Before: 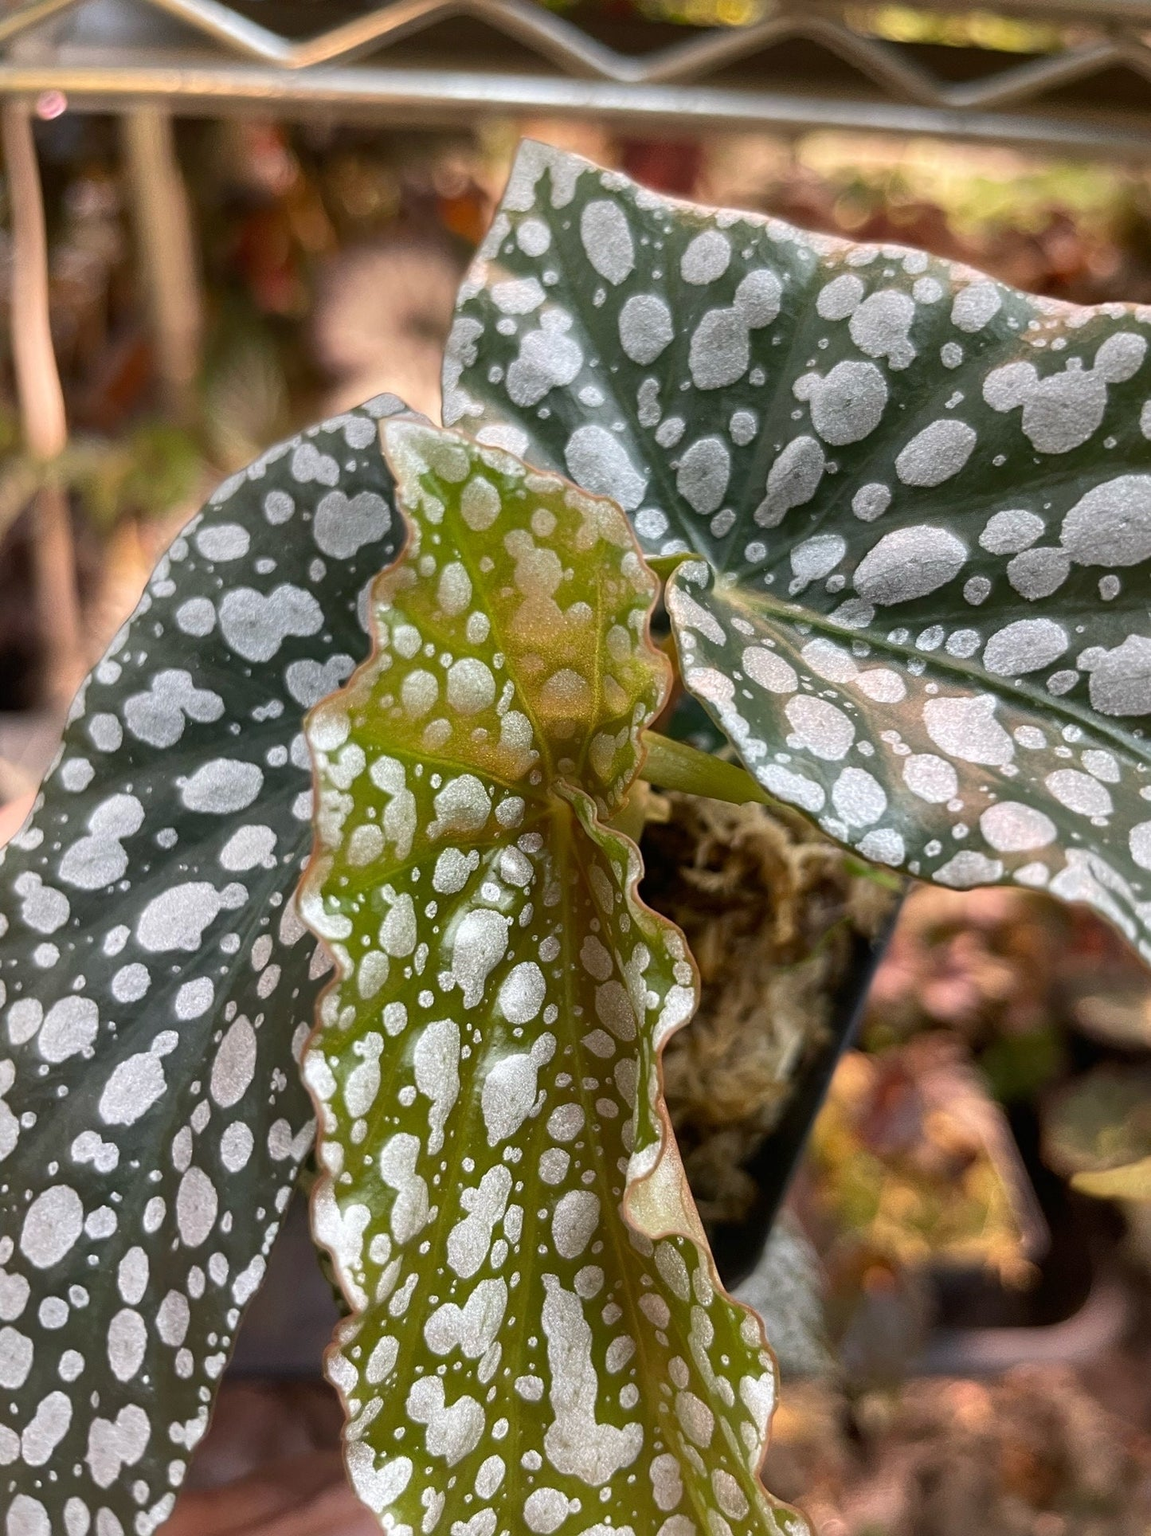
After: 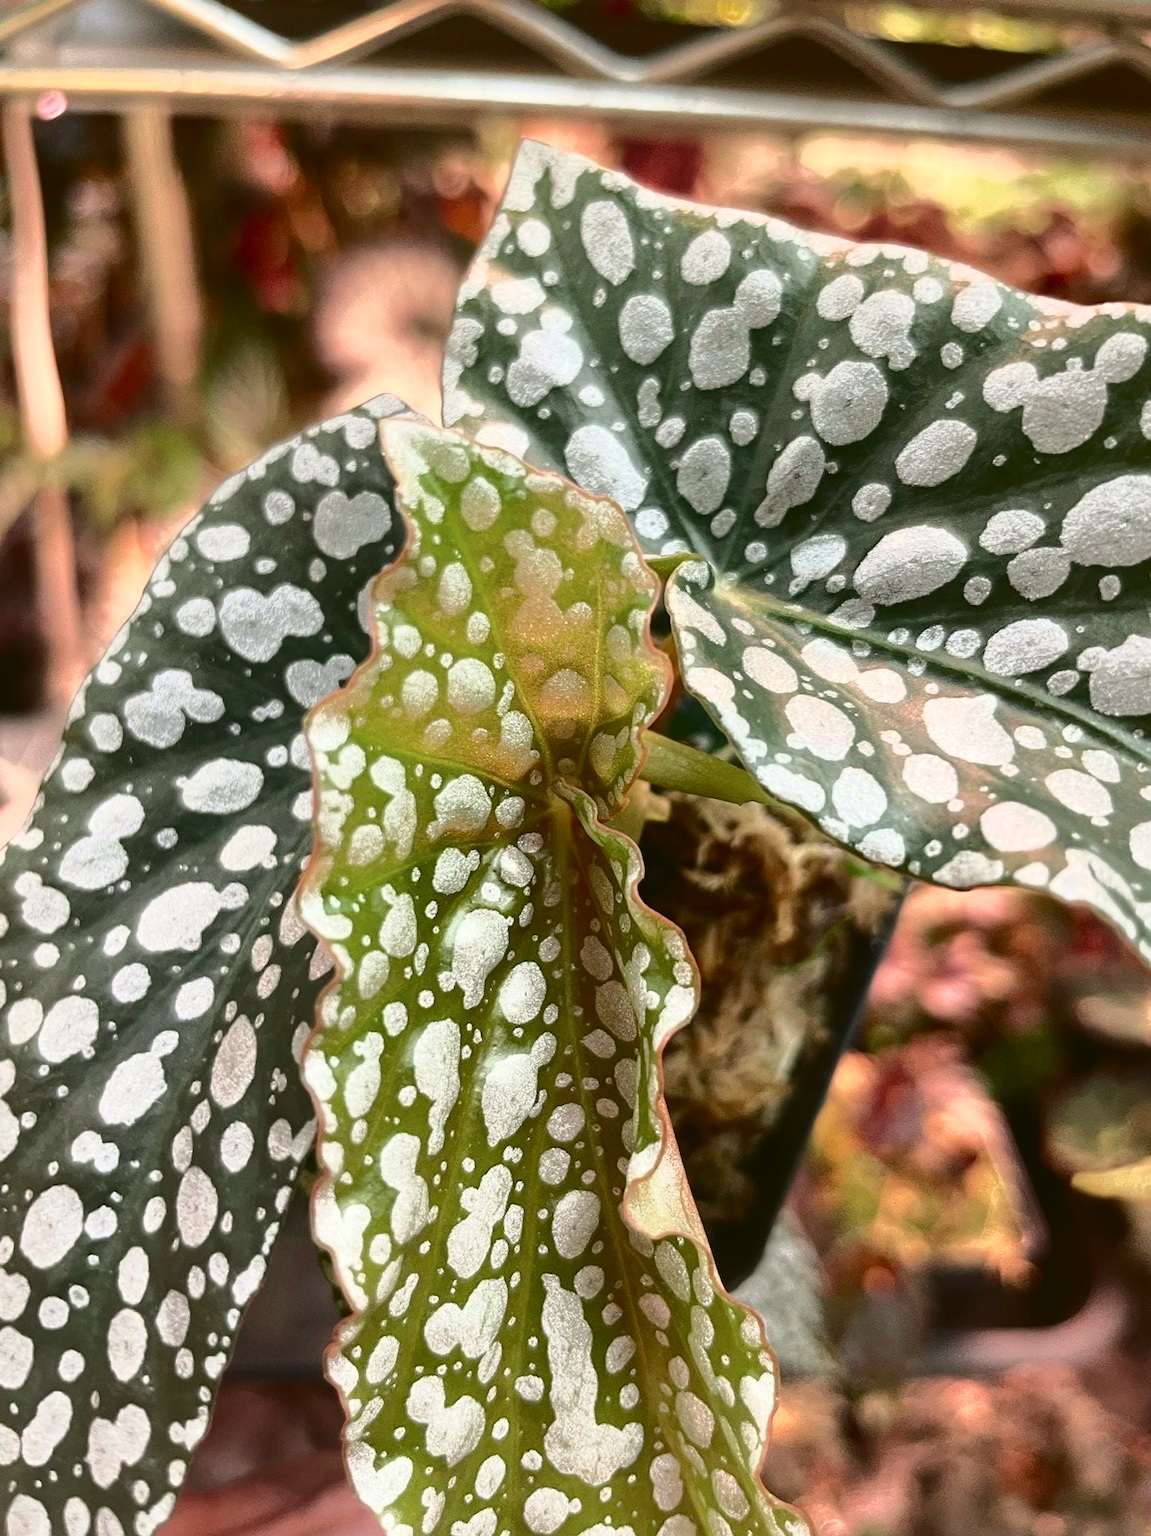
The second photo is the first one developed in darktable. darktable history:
tone curve: curves: ch0 [(0, 0.039) (0.194, 0.159) (0.469, 0.544) (0.693, 0.77) (0.751, 0.871) (1, 1)]; ch1 [(0, 0) (0.508, 0.506) (0.547, 0.563) (0.592, 0.631) (0.715, 0.706) (1, 1)]; ch2 [(0, 0) (0.243, 0.175) (0.362, 0.301) (0.492, 0.515) (0.544, 0.557) (0.595, 0.612) (0.631, 0.641) (1, 1)], color space Lab, independent channels, preserve colors none
